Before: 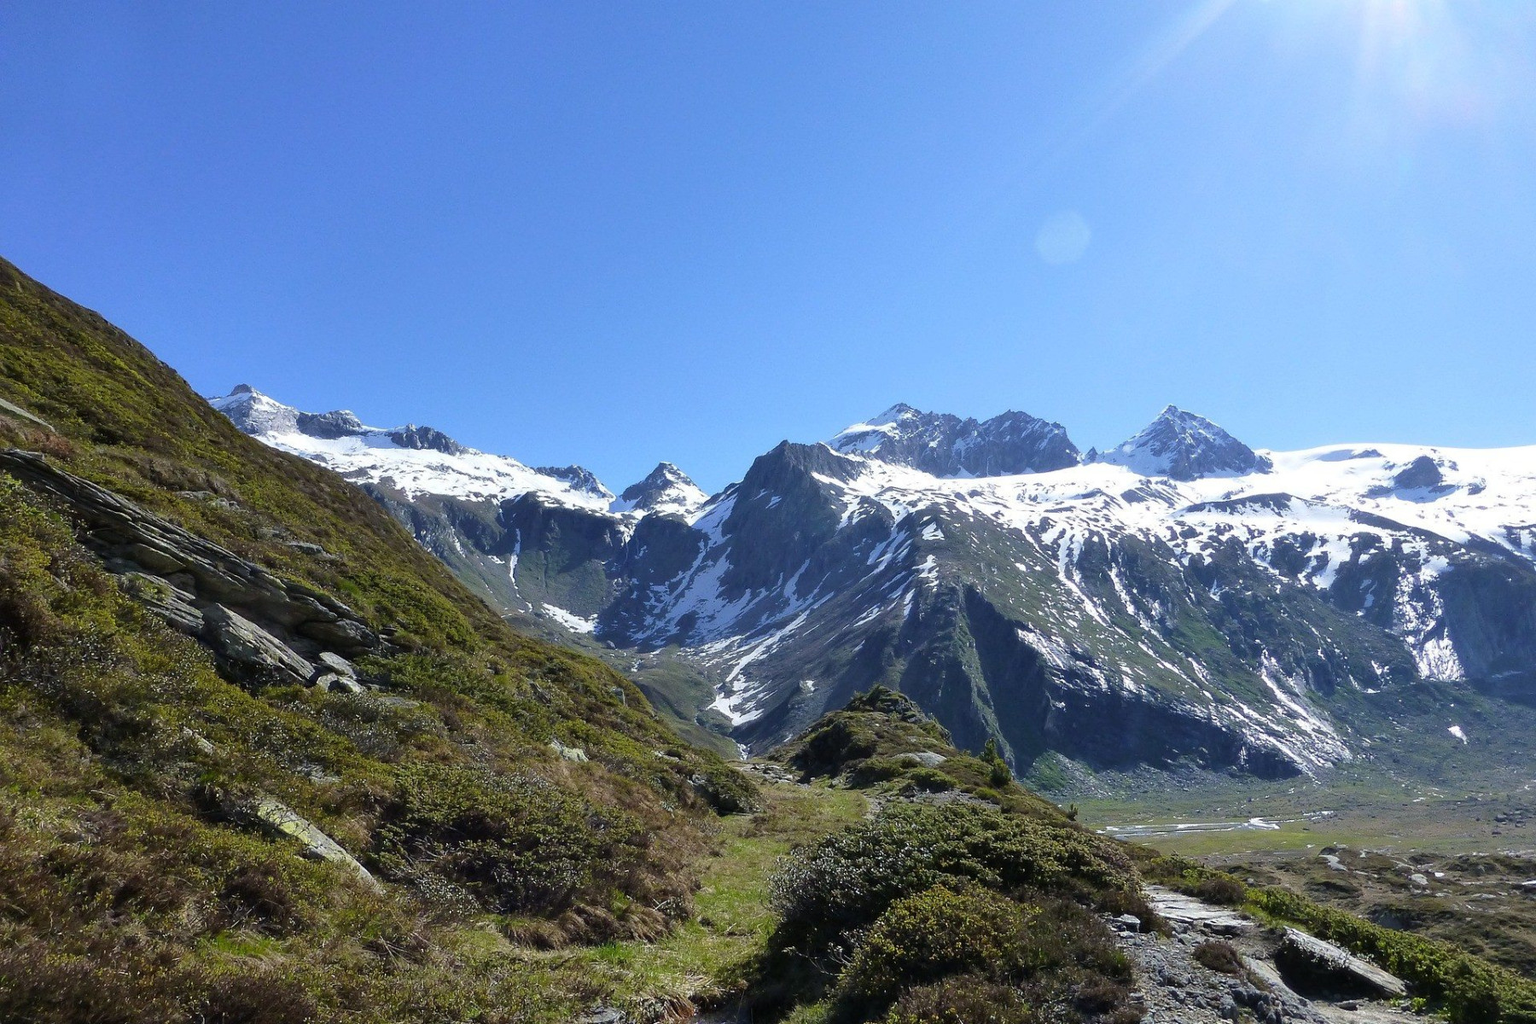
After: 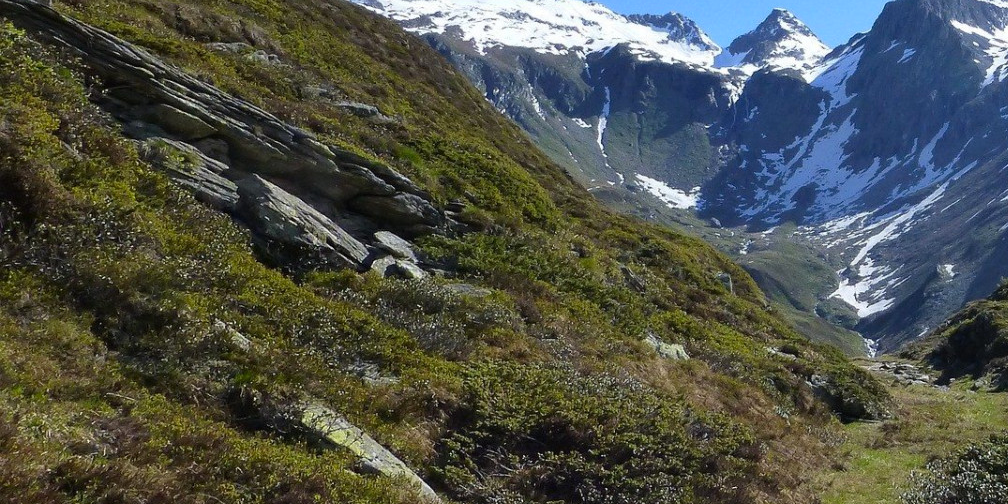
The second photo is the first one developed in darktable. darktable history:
crop: top 44.472%, right 43.43%, bottom 13.108%
contrast brightness saturation: saturation 0.097
